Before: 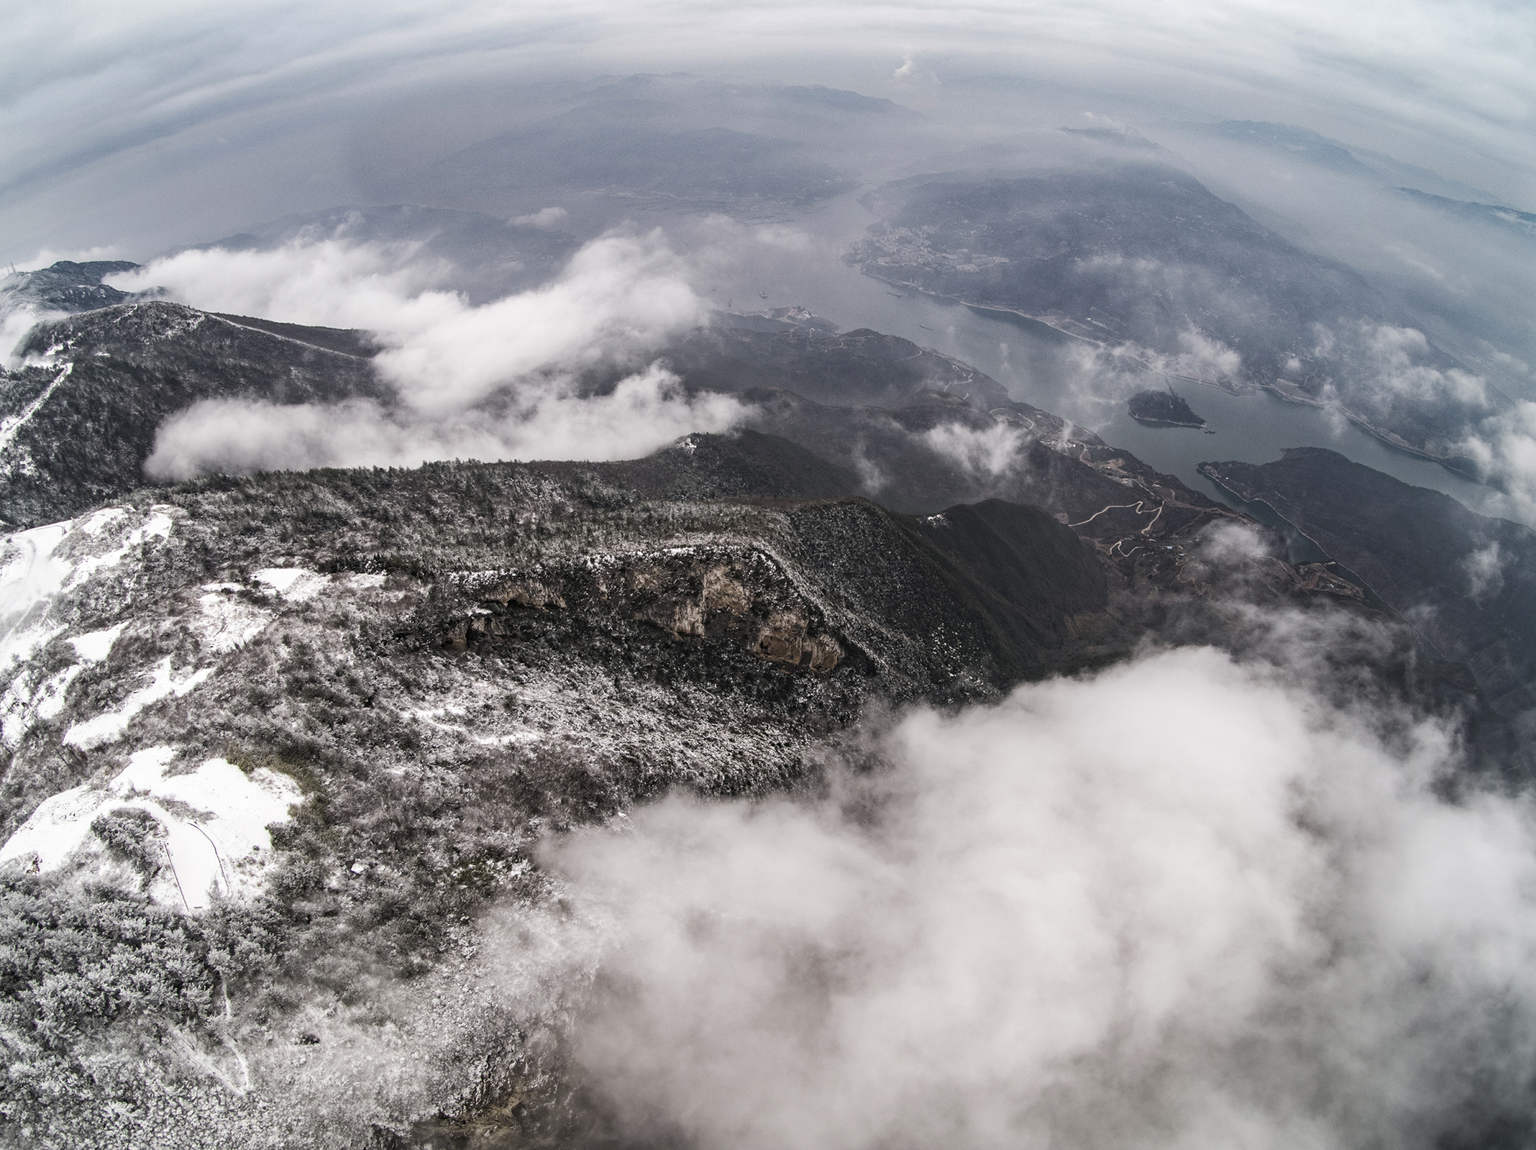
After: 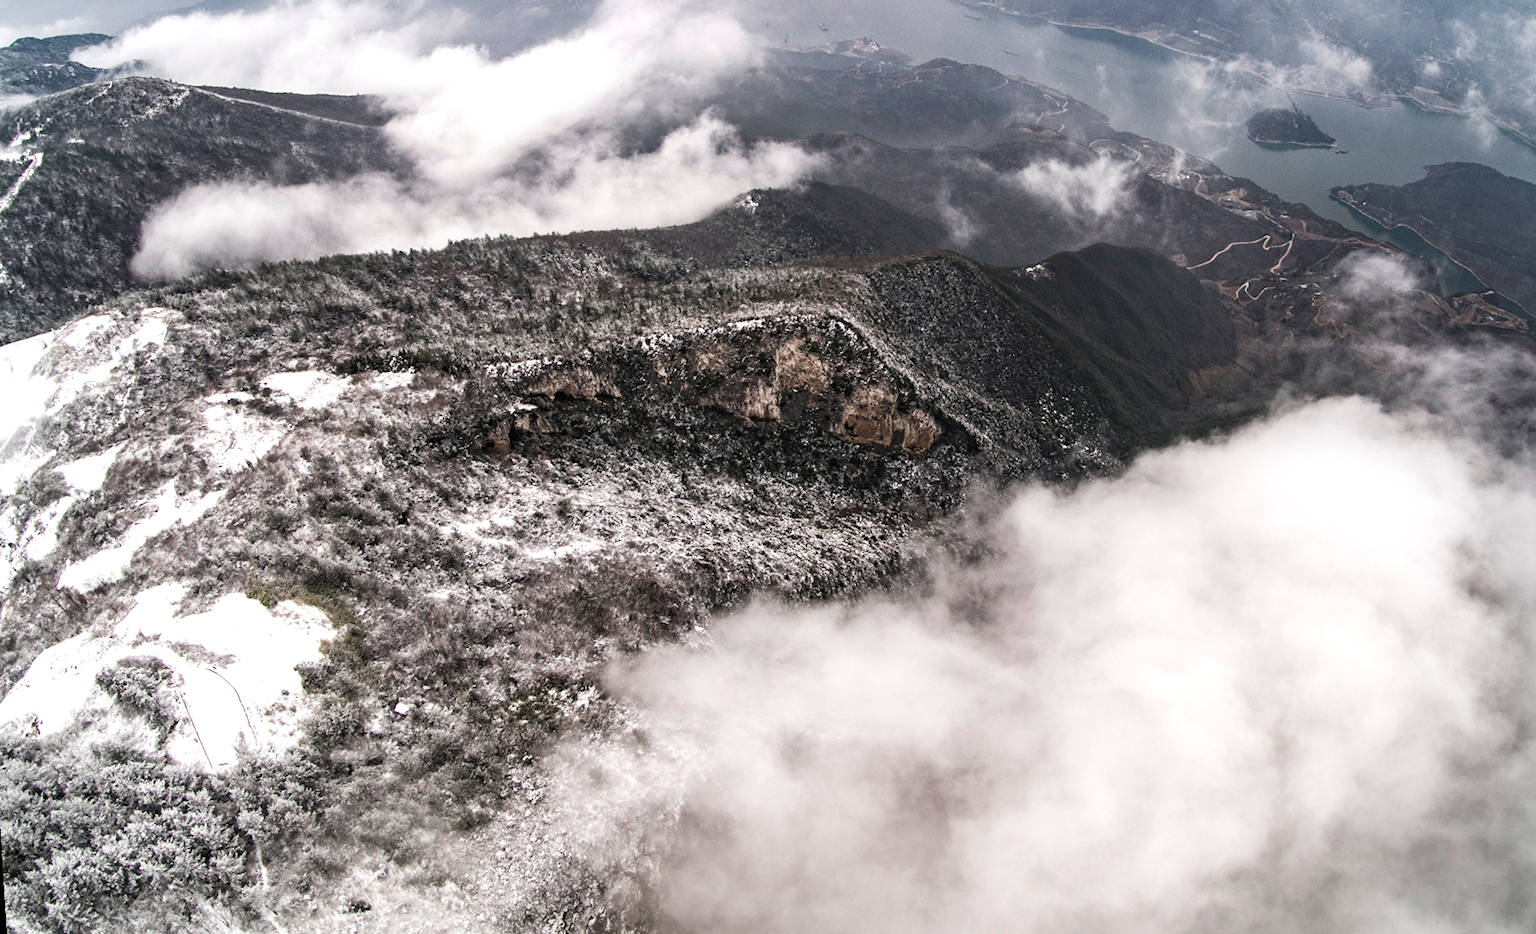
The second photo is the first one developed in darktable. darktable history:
rotate and perspective: rotation -3.52°, crop left 0.036, crop right 0.964, crop top 0.081, crop bottom 0.919
crop: top 20.916%, right 9.437%, bottom 0.316%
exposure: black level correction 0, exposure 0.4 EV, compensate exposure bias true, compensate highlight preservation false
